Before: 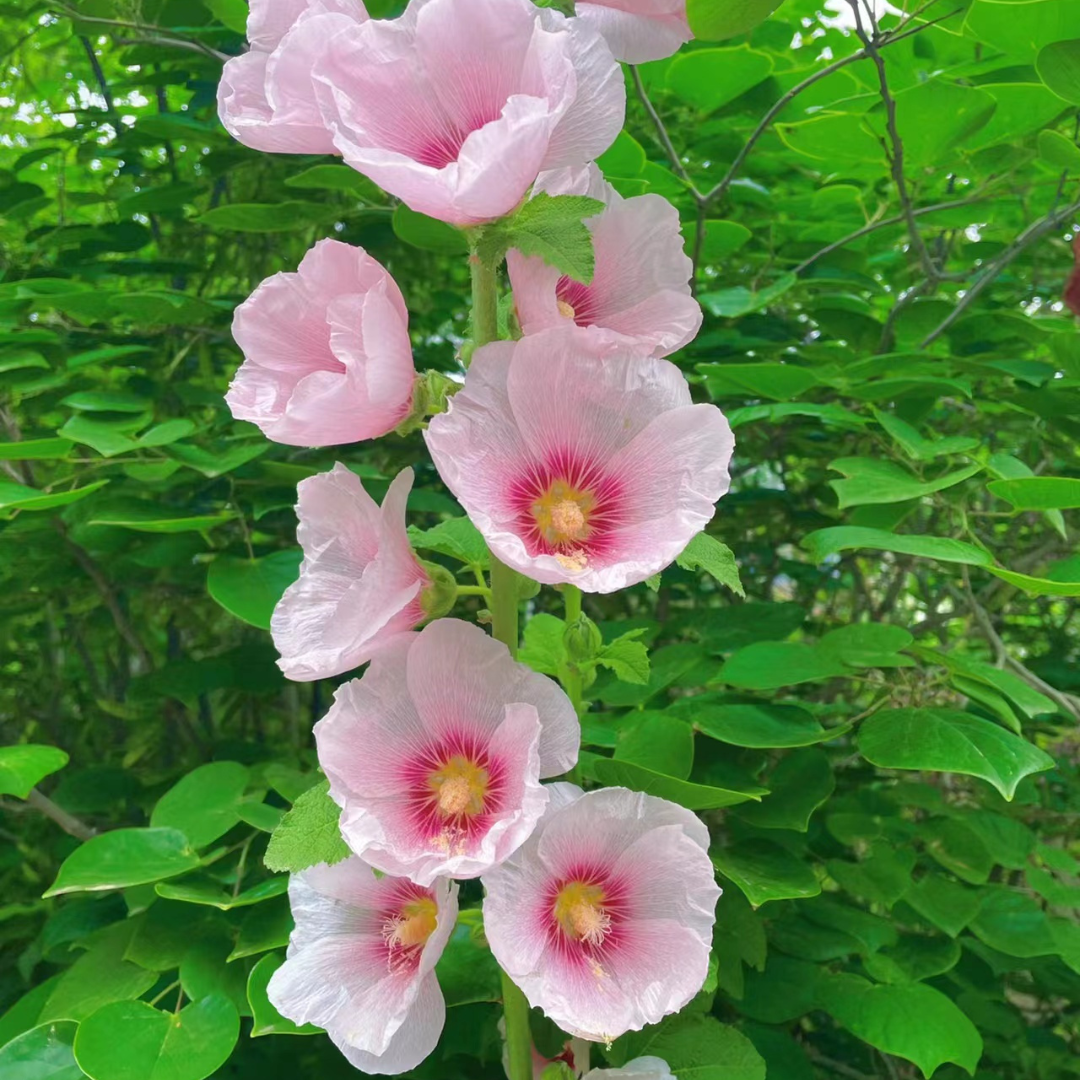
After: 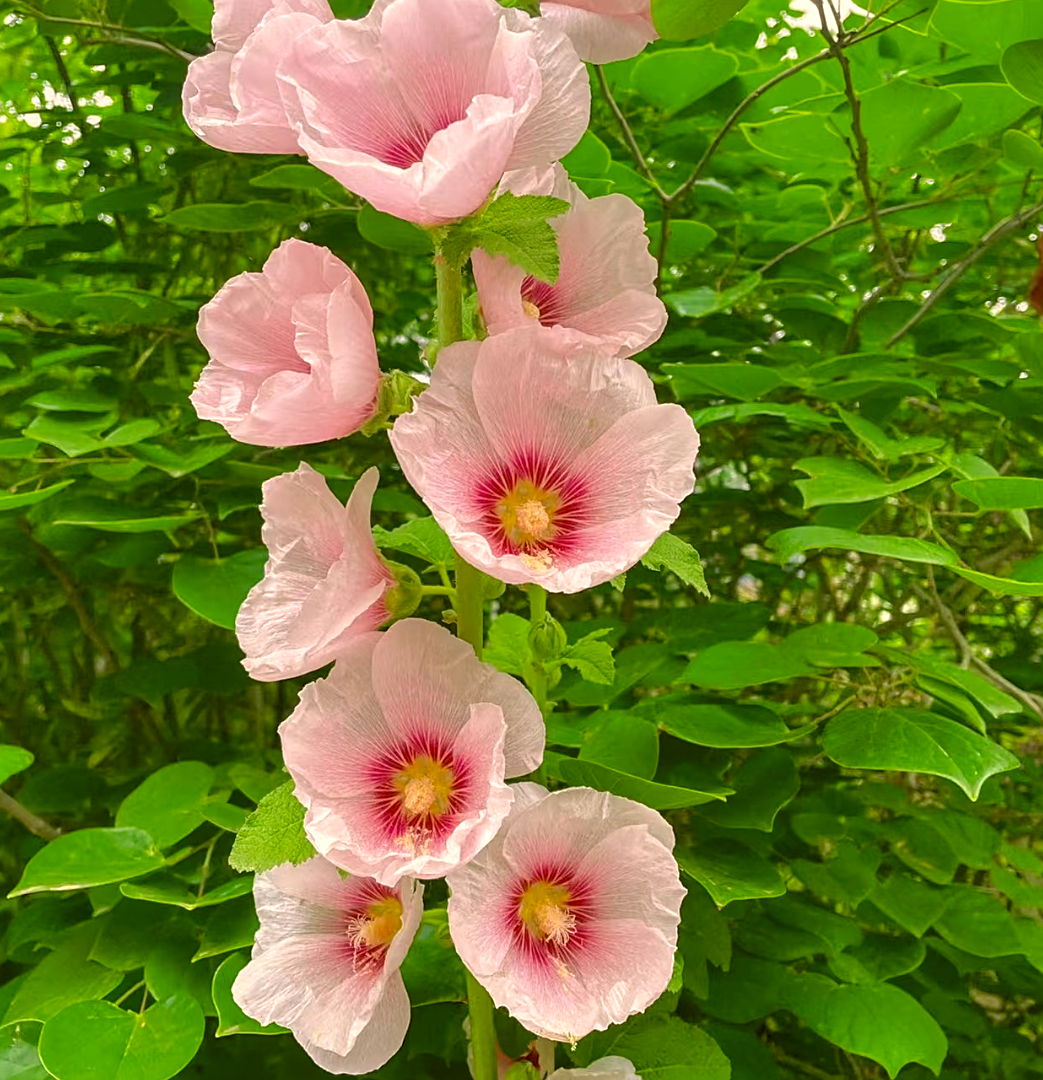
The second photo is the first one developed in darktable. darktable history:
crop and rotate: left 3.373%
local contrast: on, module defaults
color correction: highlights a* 8.47, highlights b* 15.81, shadows a* -0.562, shadows b* 26.87
sharpen: radius 1.92
